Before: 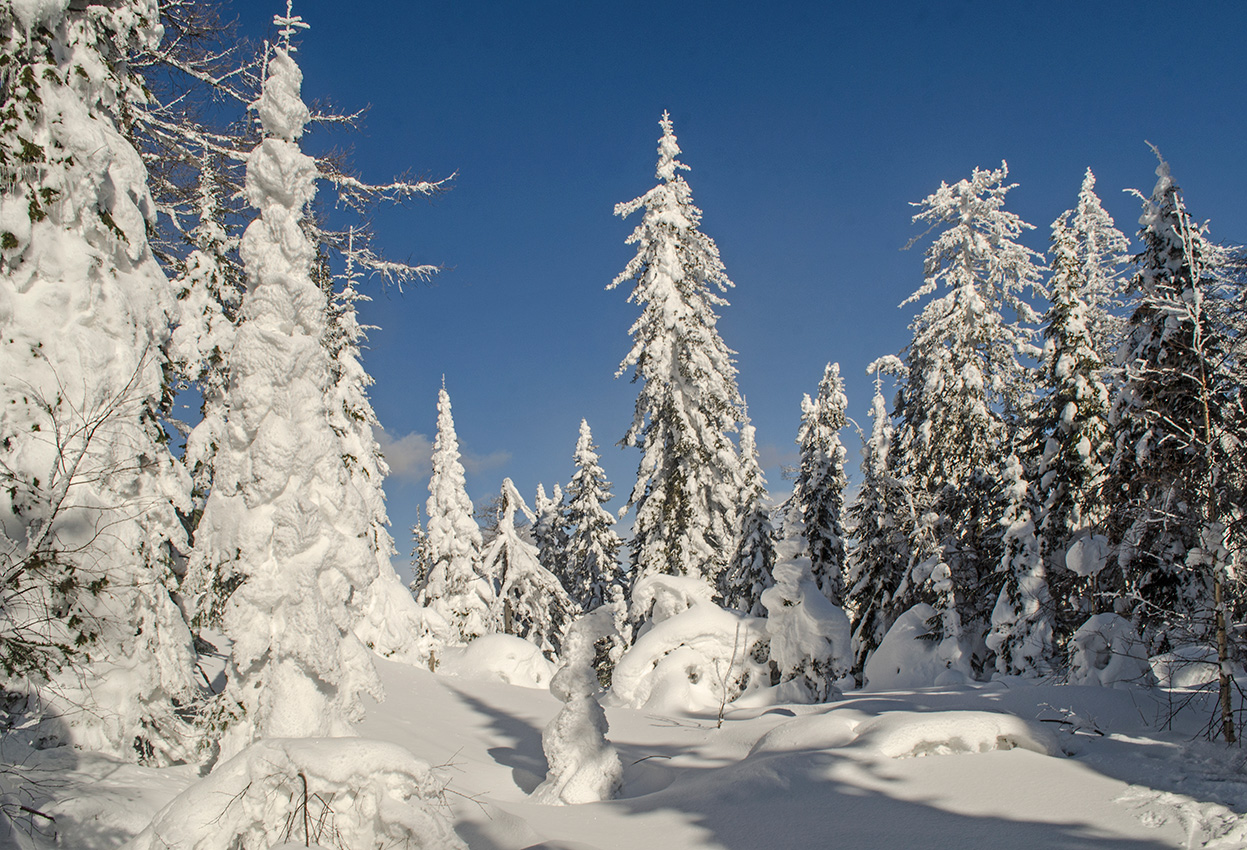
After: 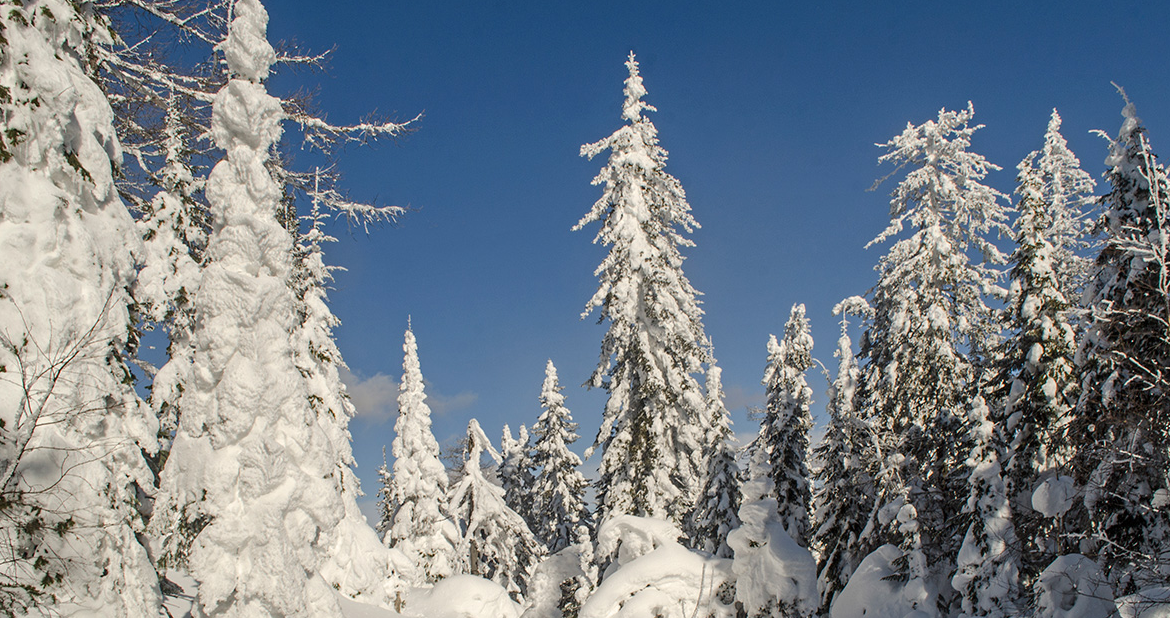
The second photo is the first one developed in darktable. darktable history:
crop: left 2.796%, top 7.041%, right 3.332%, bottom 20.152%
